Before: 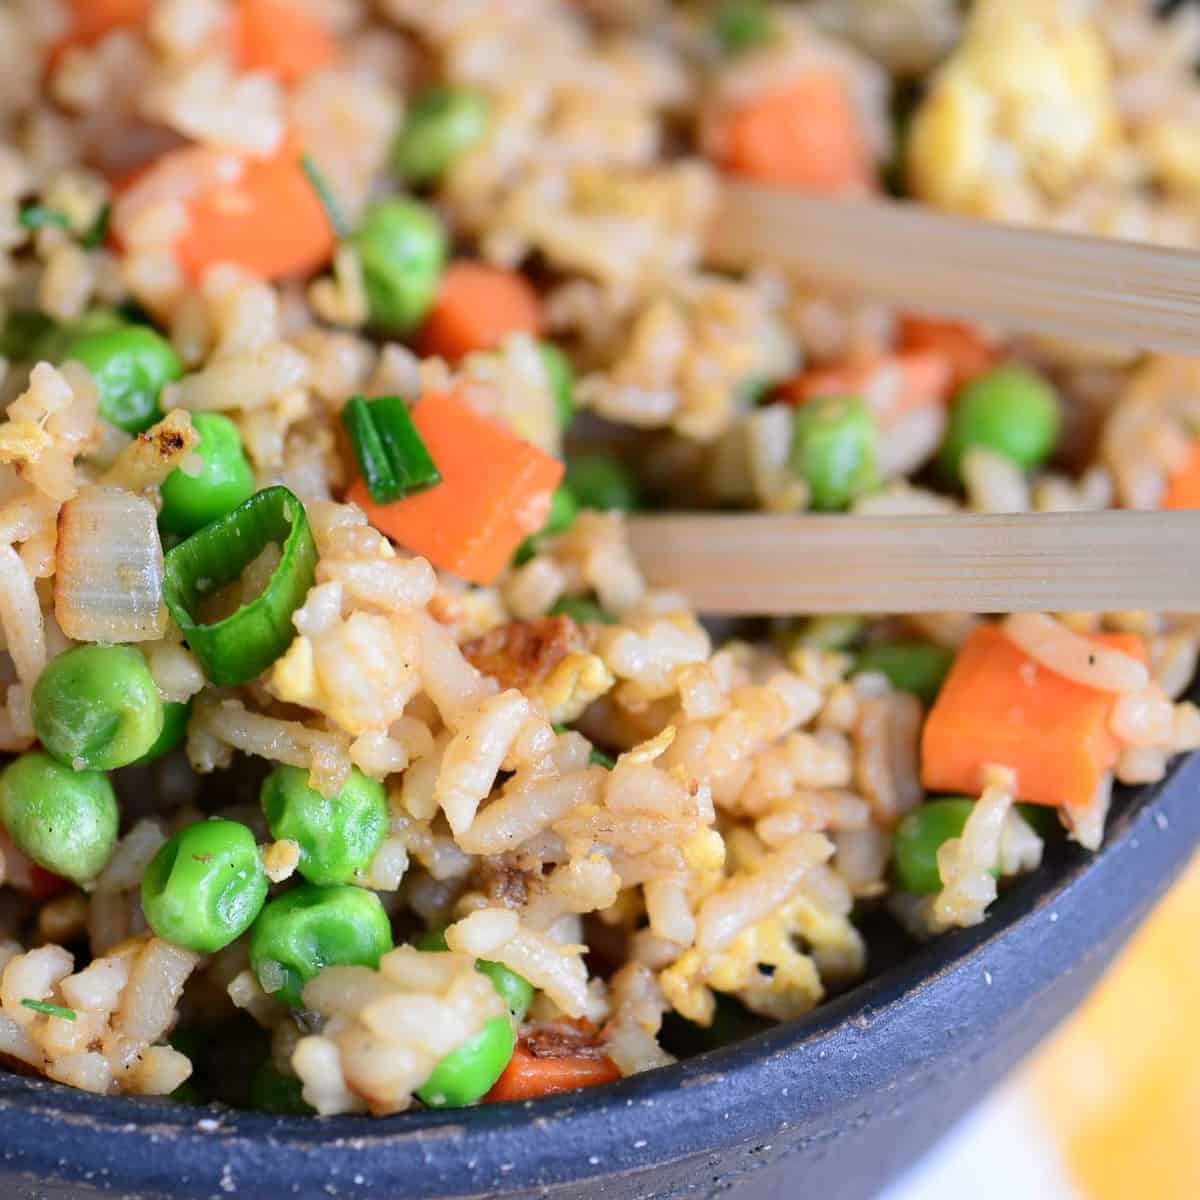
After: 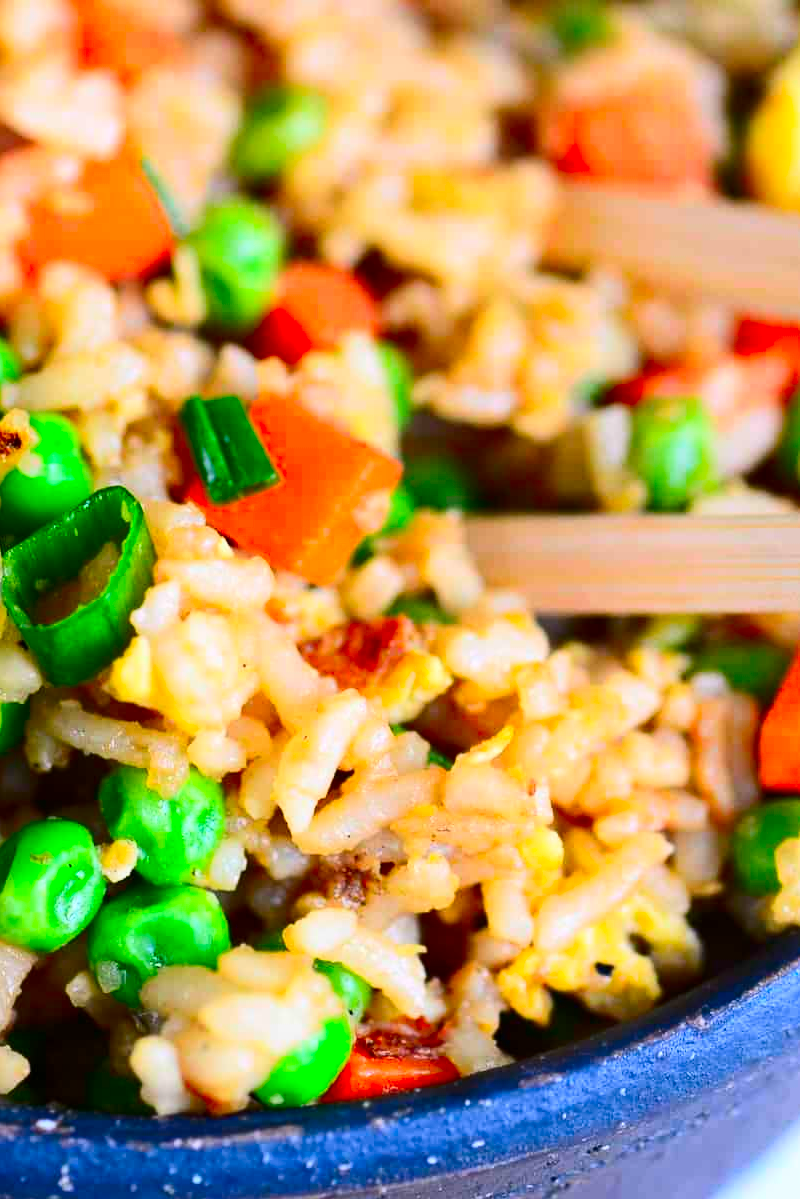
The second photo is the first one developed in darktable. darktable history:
contrast brightness saturation: contrast 0.26, brightness 0.02, saturation 0.87
crop and rotate: left 13.537%, right 19.796%
